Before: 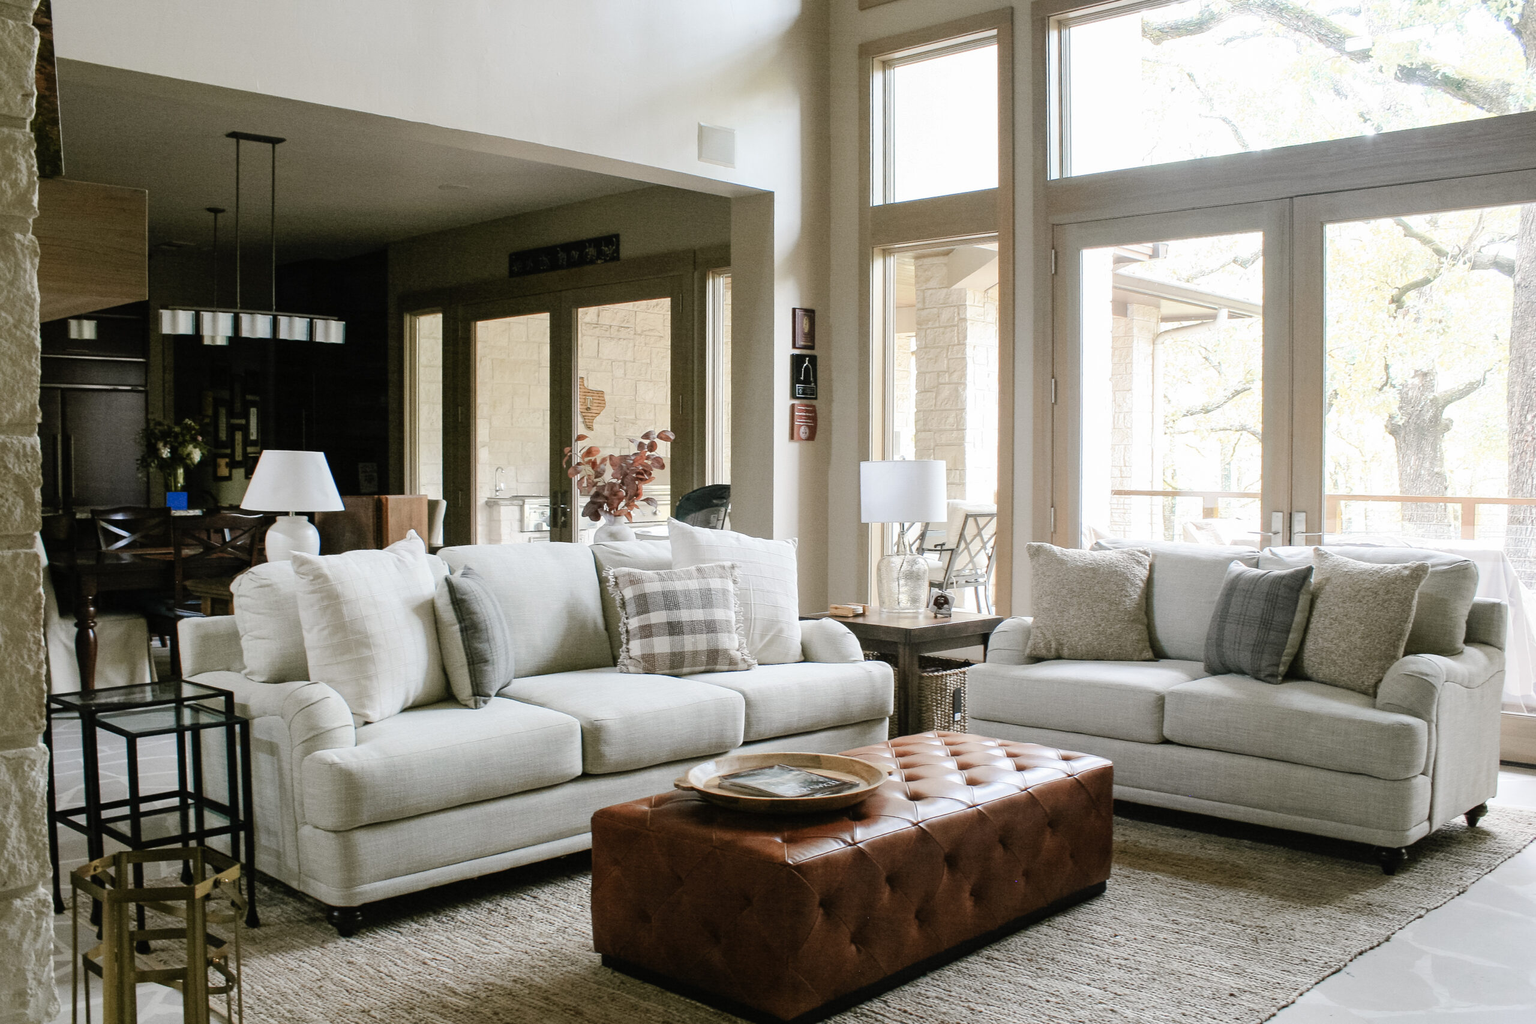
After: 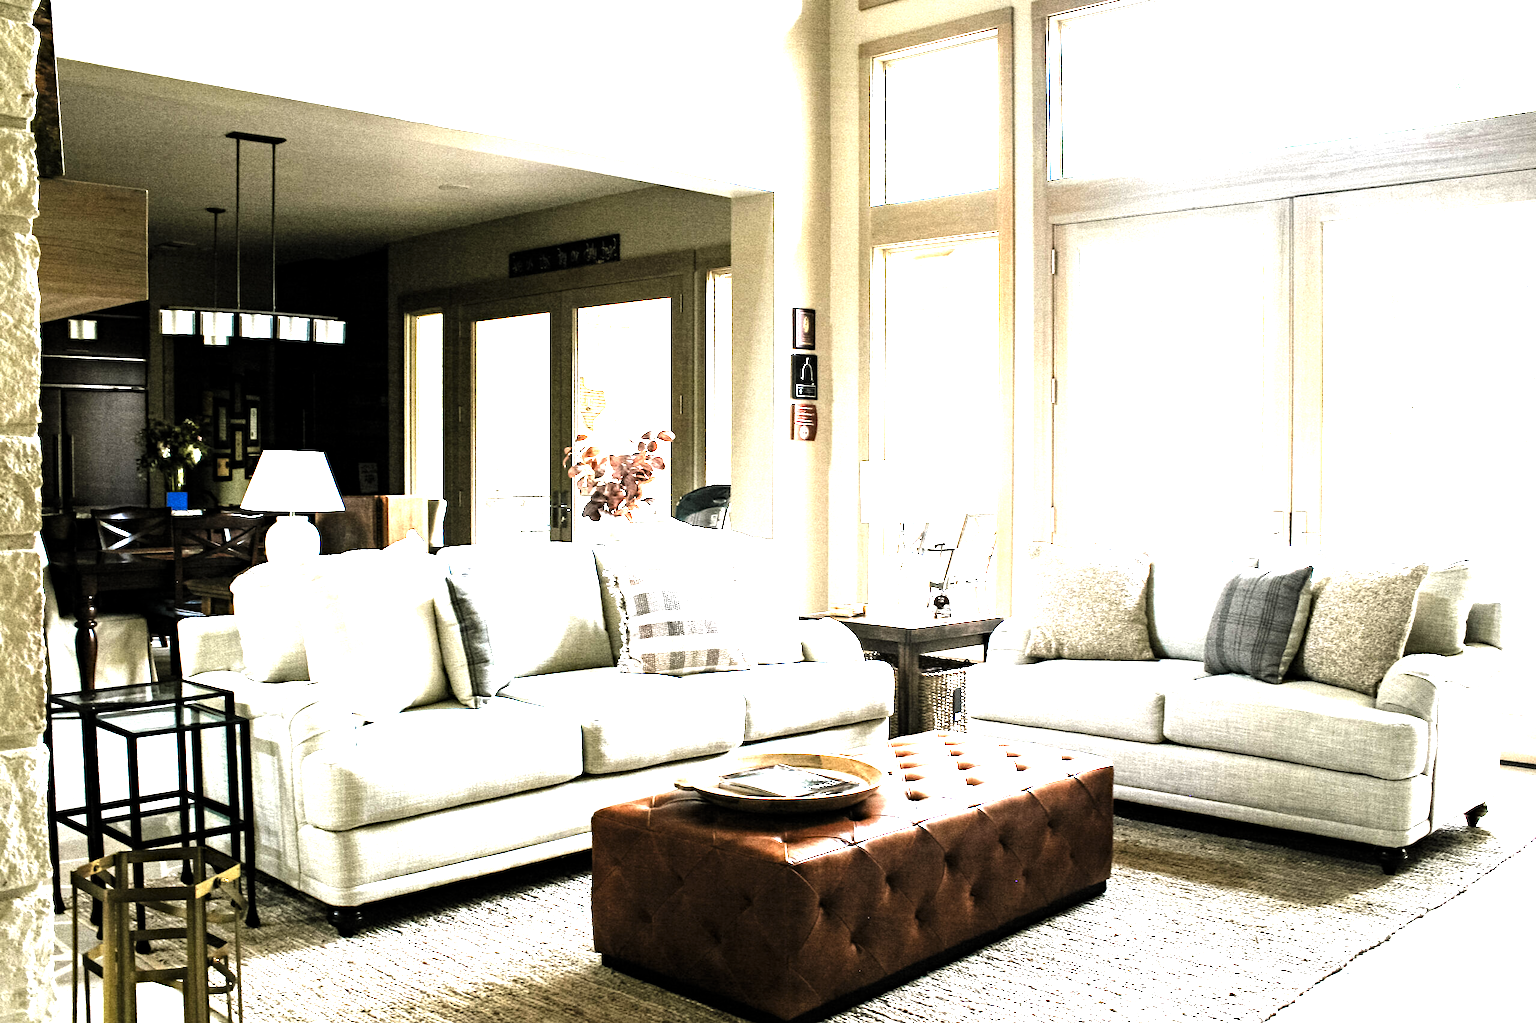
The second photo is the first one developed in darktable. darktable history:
tone equalizer: on, module defaults
vibrance: vibrance 22%
exposure: black level correction 0, exposure 1.379 EV, compensate exposure bias true, compensate highlight preservation false
levels: levels [0.044, 0.475, 0.791]
haze removal: compatibility mode true, adaptive false
